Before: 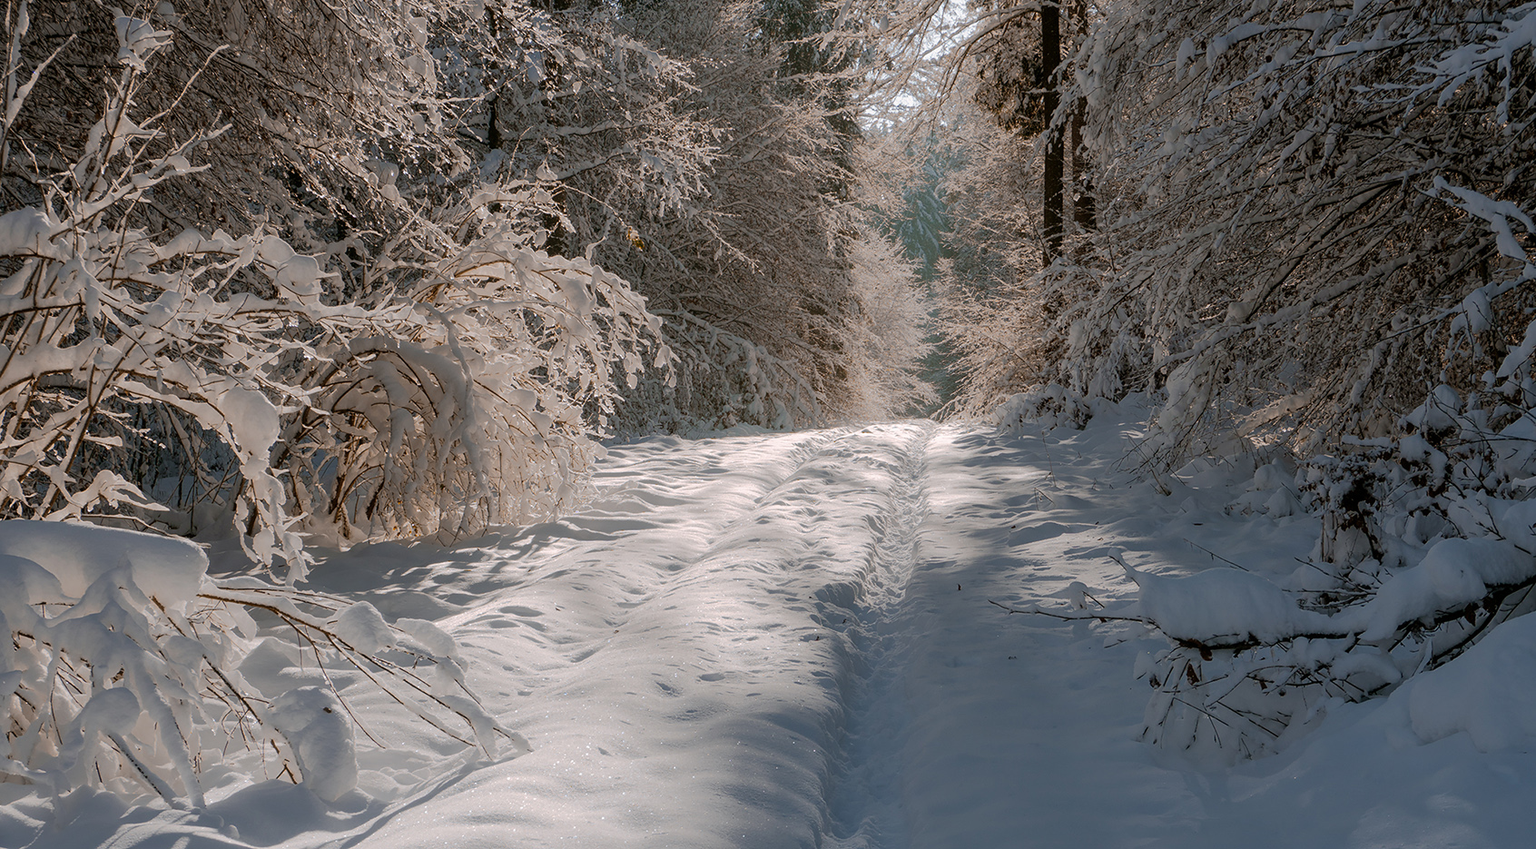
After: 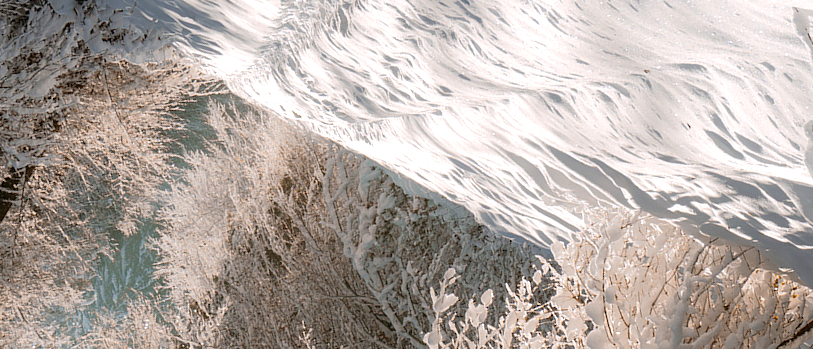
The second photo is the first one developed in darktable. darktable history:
crop and rotate: angle 148.45°, left 9.153%, top 15.678%, right 4.381%, bottom 17.171%
exposure: black level correction 0, exposure 0.699 EV, compensate highlight preservation false
